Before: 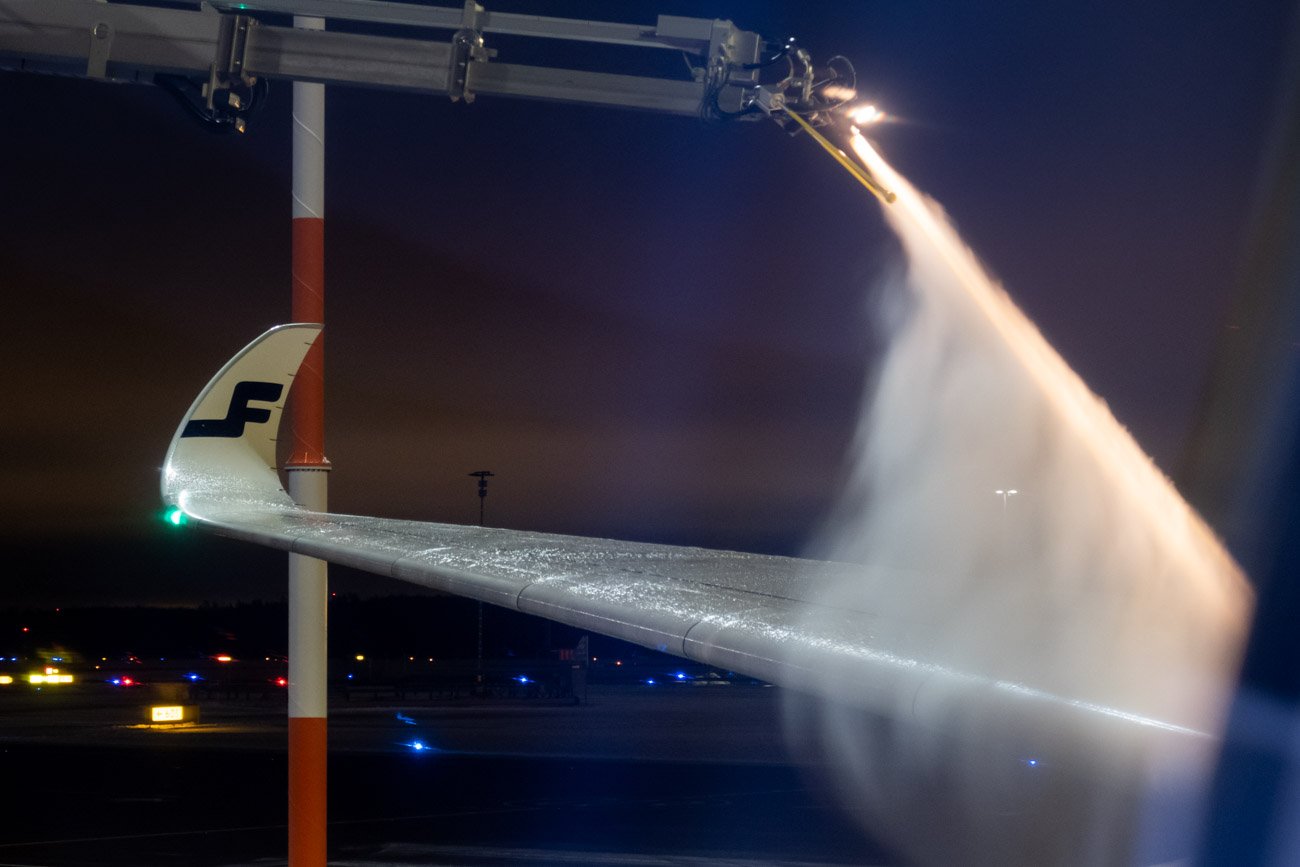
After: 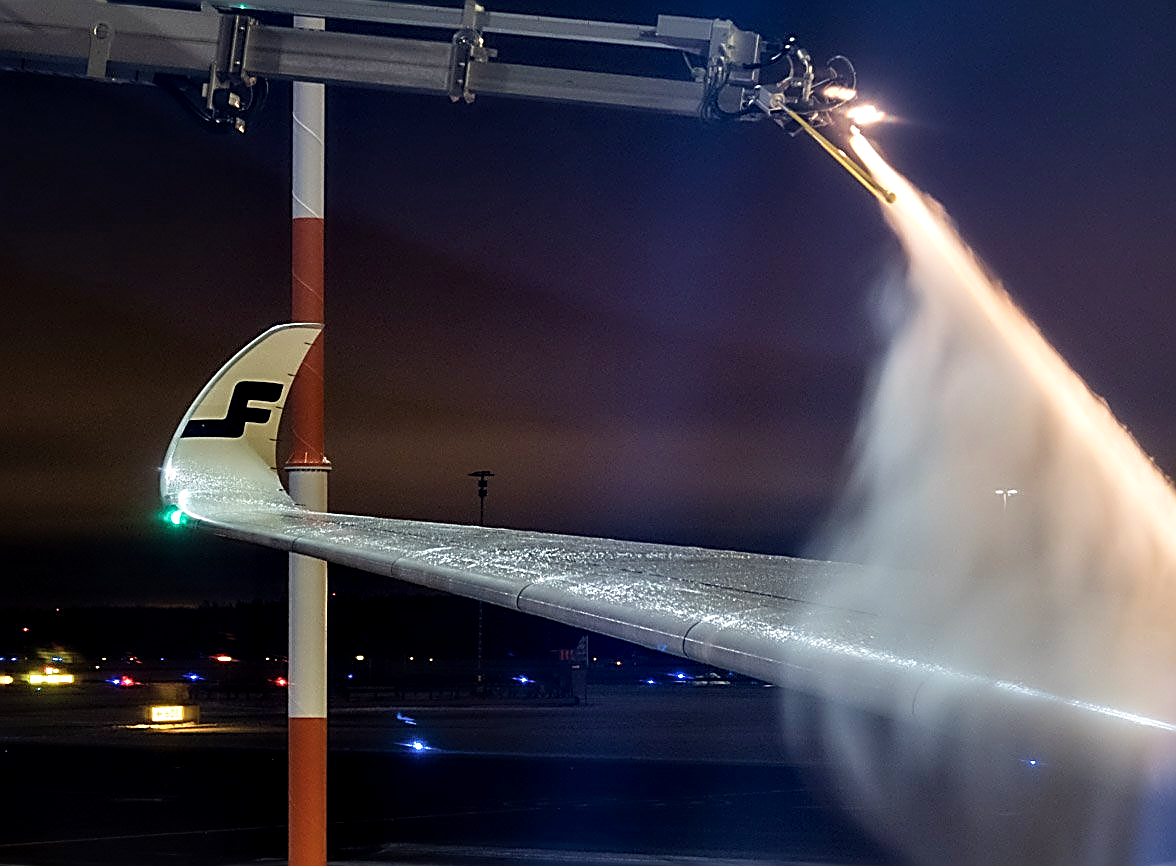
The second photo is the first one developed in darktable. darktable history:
crop: right 9.509%, bottom 0.031%
shadows and highlights: shadows 22.7, highlights -48.71, soften with gaussian
rgb levels: preserve colors max RGB
velvia: on, module defaults
exposure: compensate highlight preservation false
contrast equalizer: y [[0.514, 0.573, 0.581, 0.508, 0.5, 0.5], [0.5 ×6], [0.5 ×6], [0 ×6], [0 ×6]]
sharpen: amount 1.861
